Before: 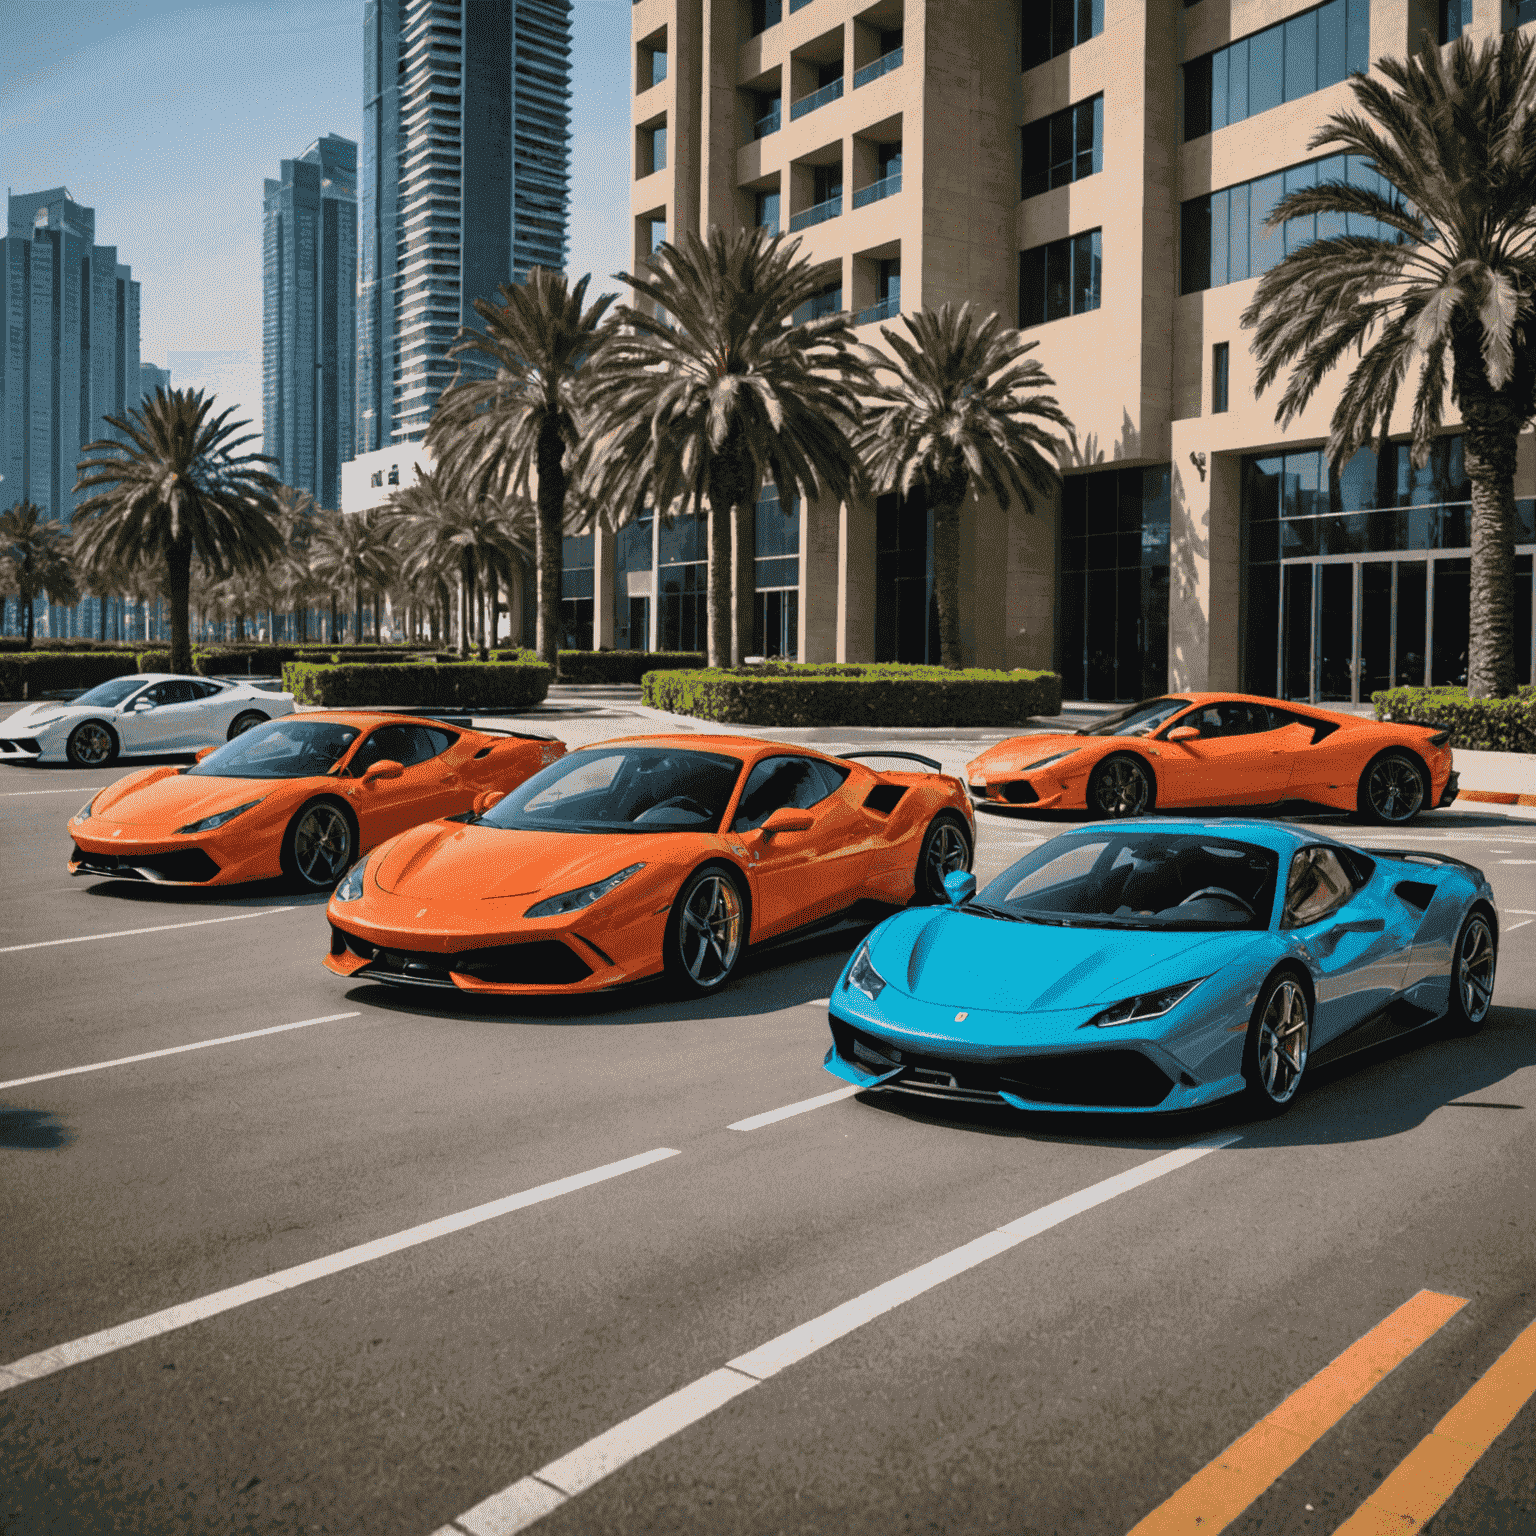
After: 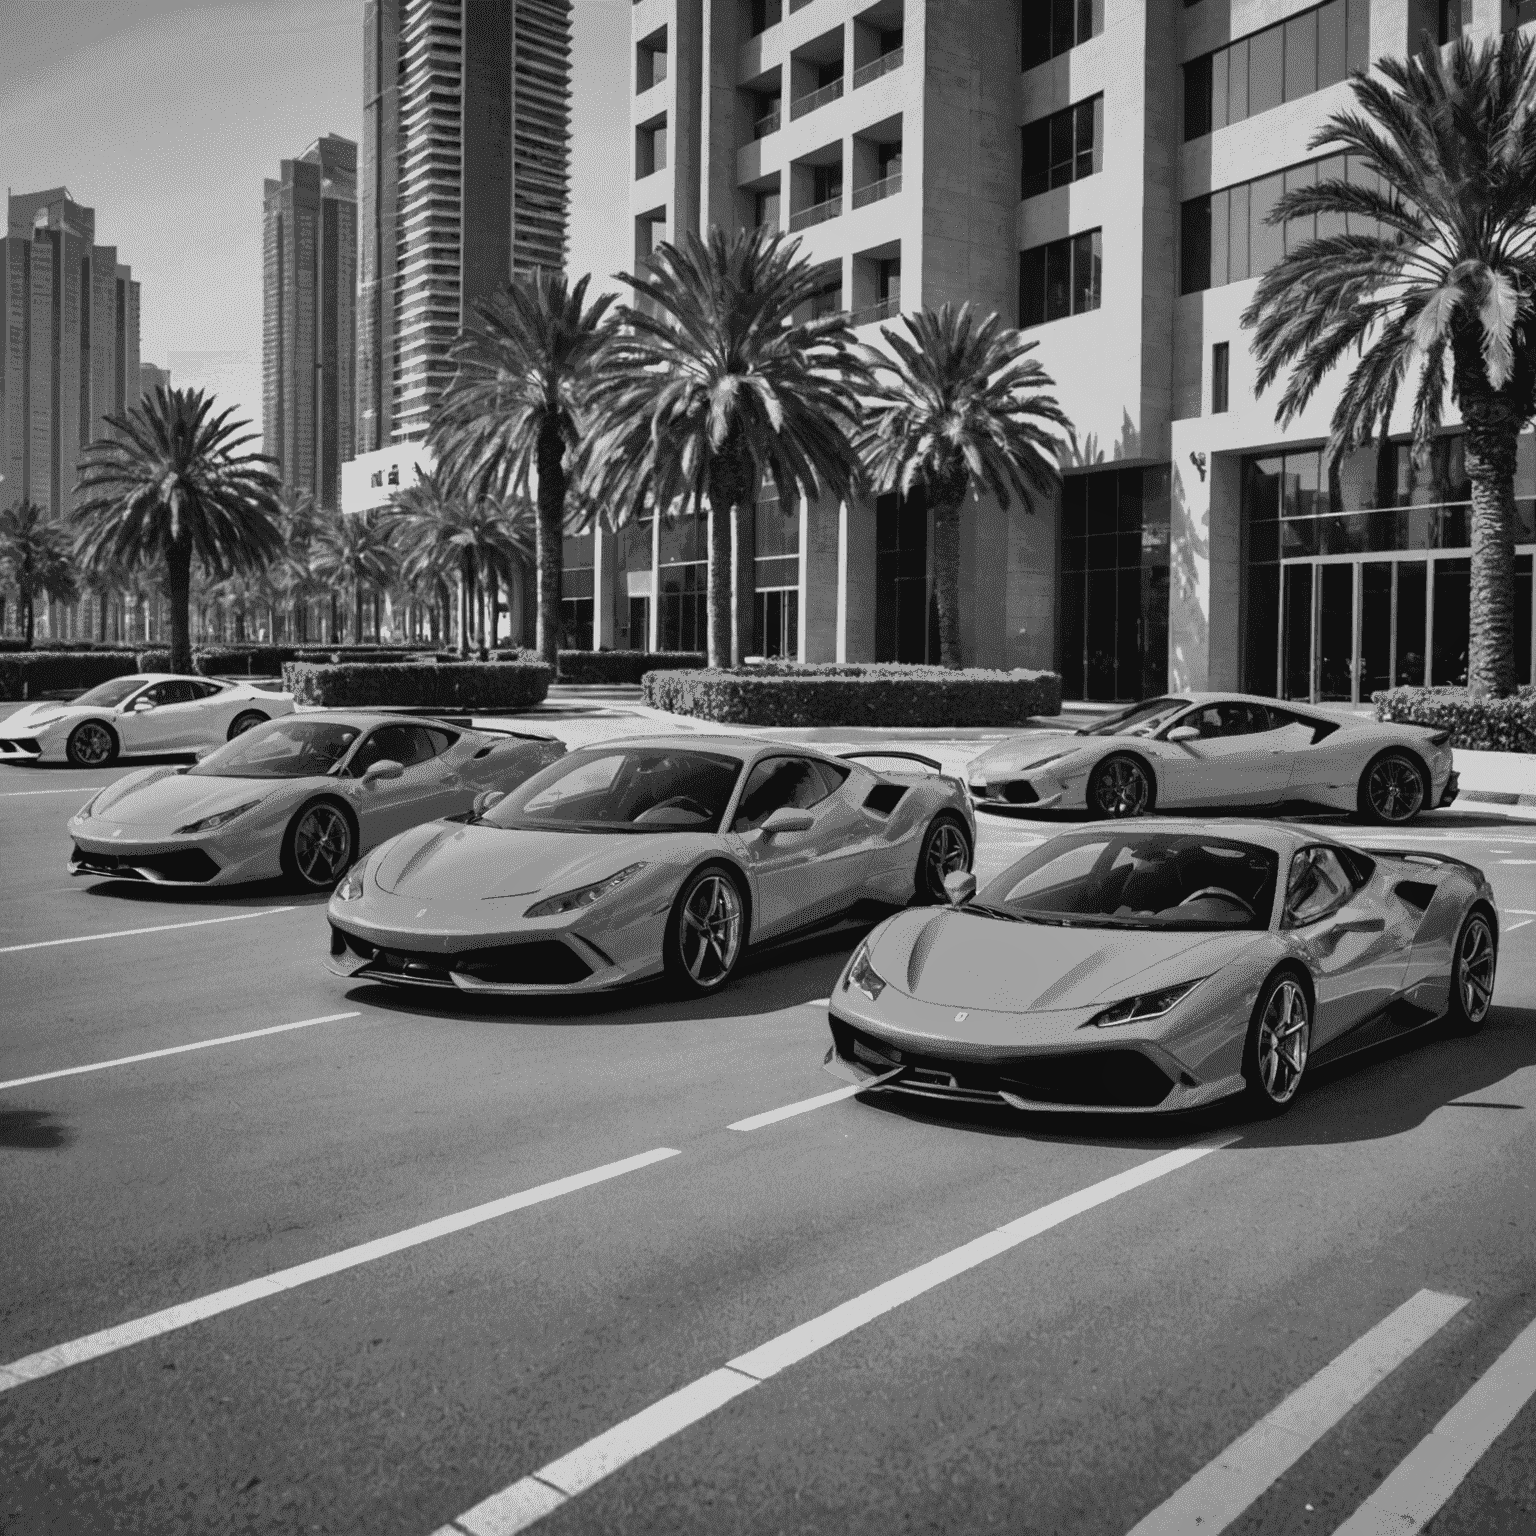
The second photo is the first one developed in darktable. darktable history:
color zones: curves: ch1 [(0.113, 0.438) (0.75, 0.5)]; ch2 [(0.12, 0.526) (0.75, 0.5)]
monochrome: on, module defaults
shadows and highlights: soften with gaussian
